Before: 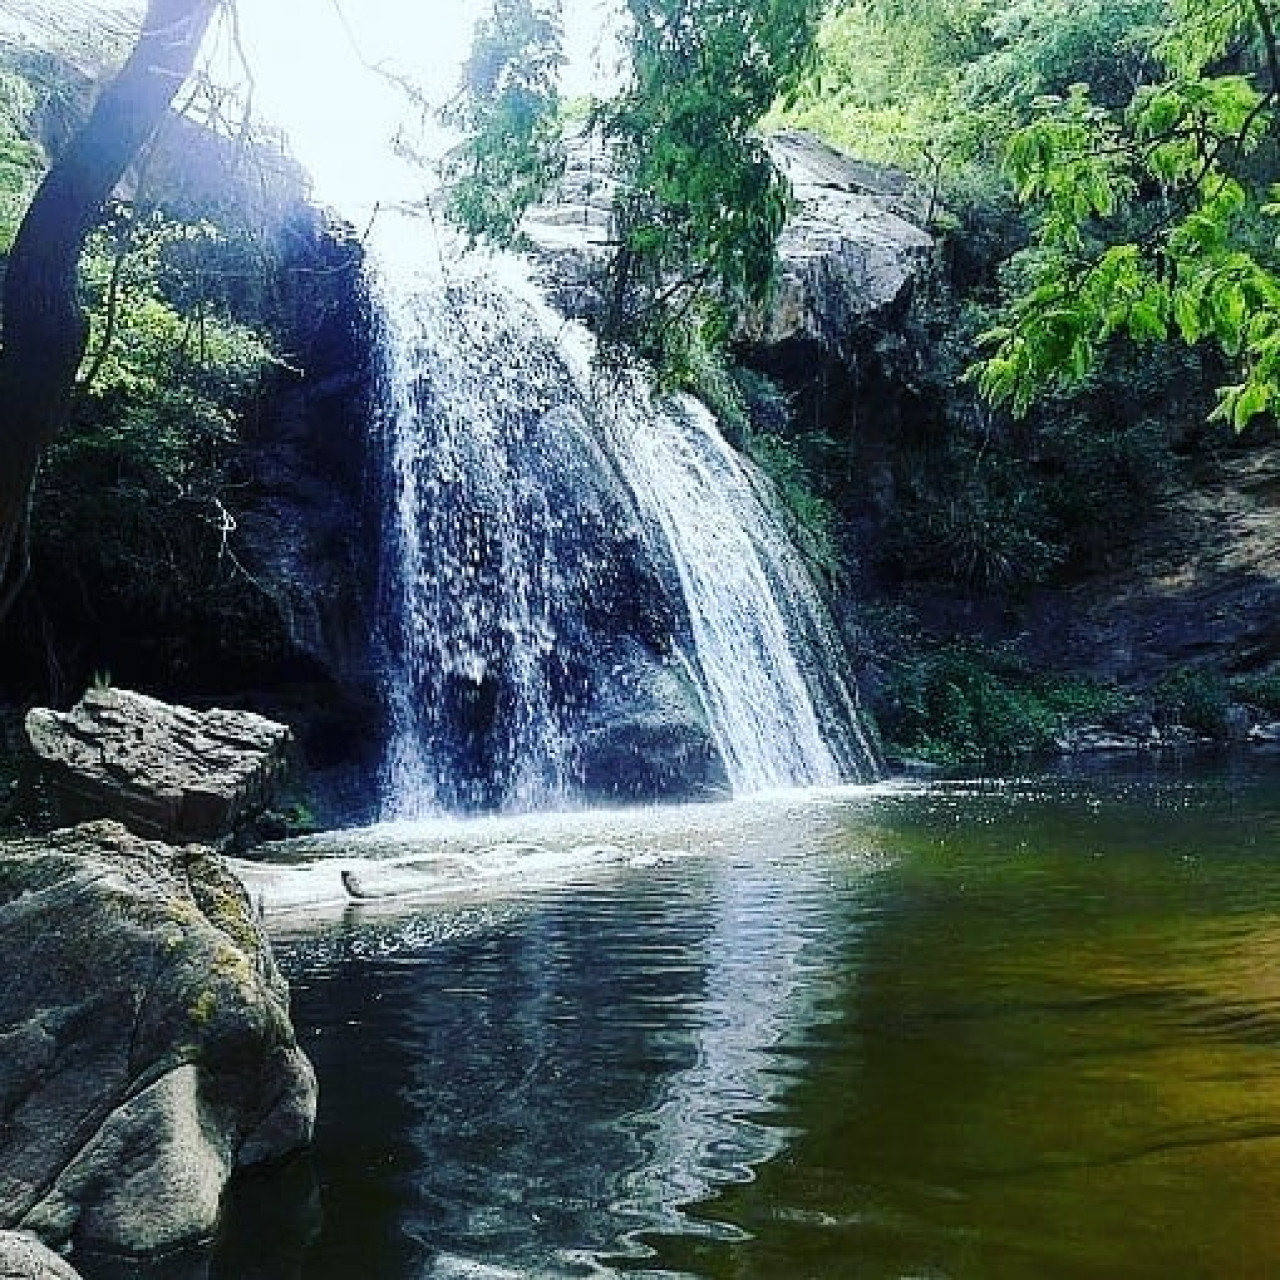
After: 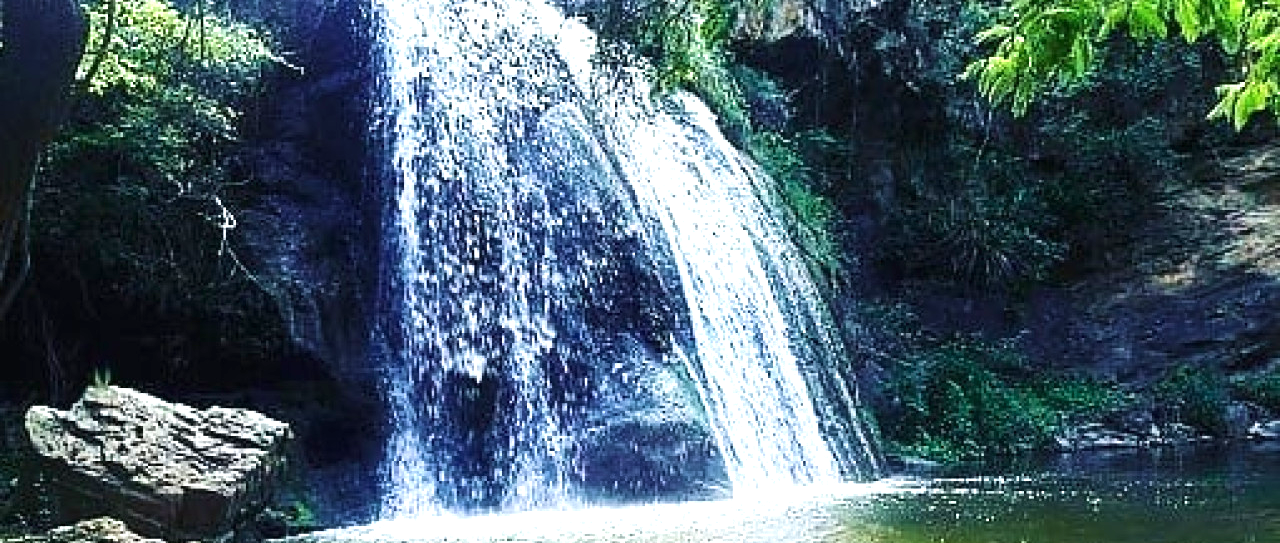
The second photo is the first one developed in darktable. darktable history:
crop and rotate: top 23.667%, bottom 33.875%
contrast brightness saturation: contrast 0.071
velvia: on, module defaults
exposure: black level correction 0, exposure 0.684 EV, compensate highlight preservation false
